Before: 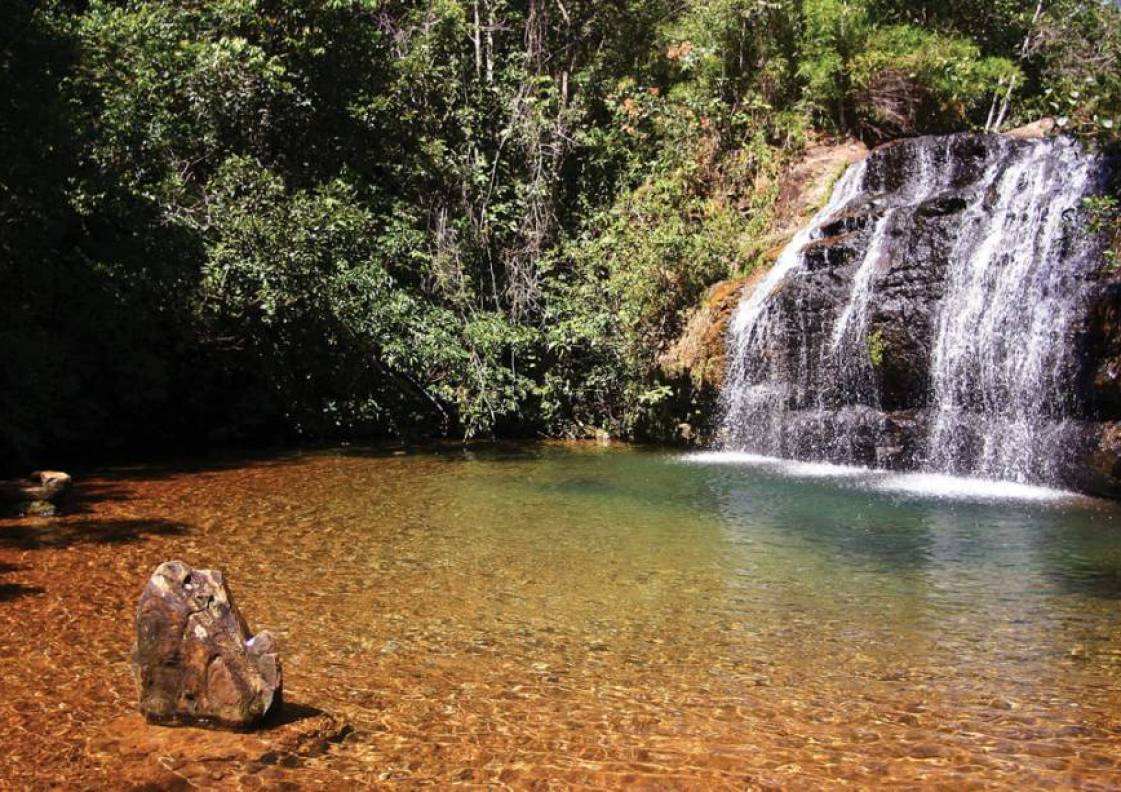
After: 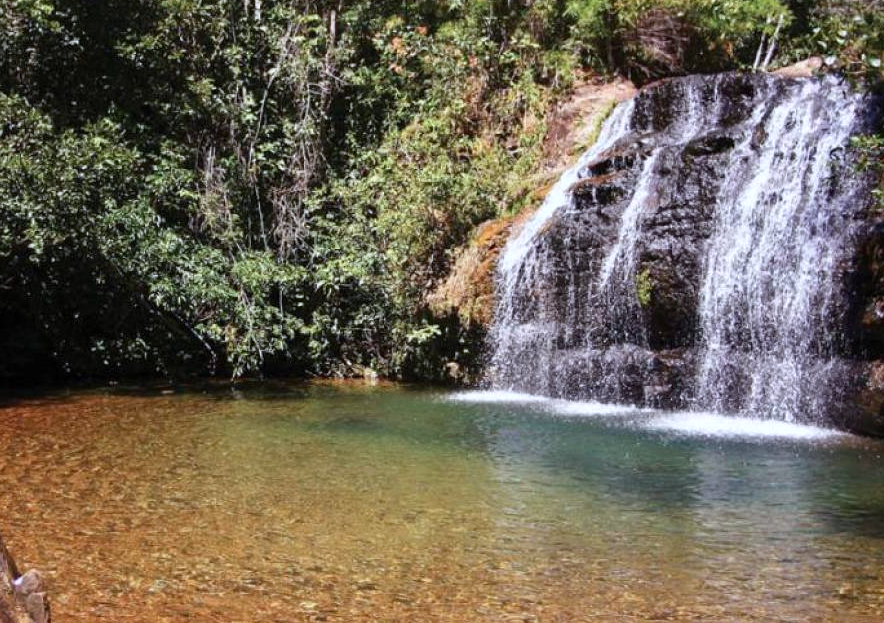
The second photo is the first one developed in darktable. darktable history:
color correction: highlights a* -0.772, highlights b* -8.92
crop and rotate: left 20.74%, top 7.912%, right 0.375%, bottom 13.378%
